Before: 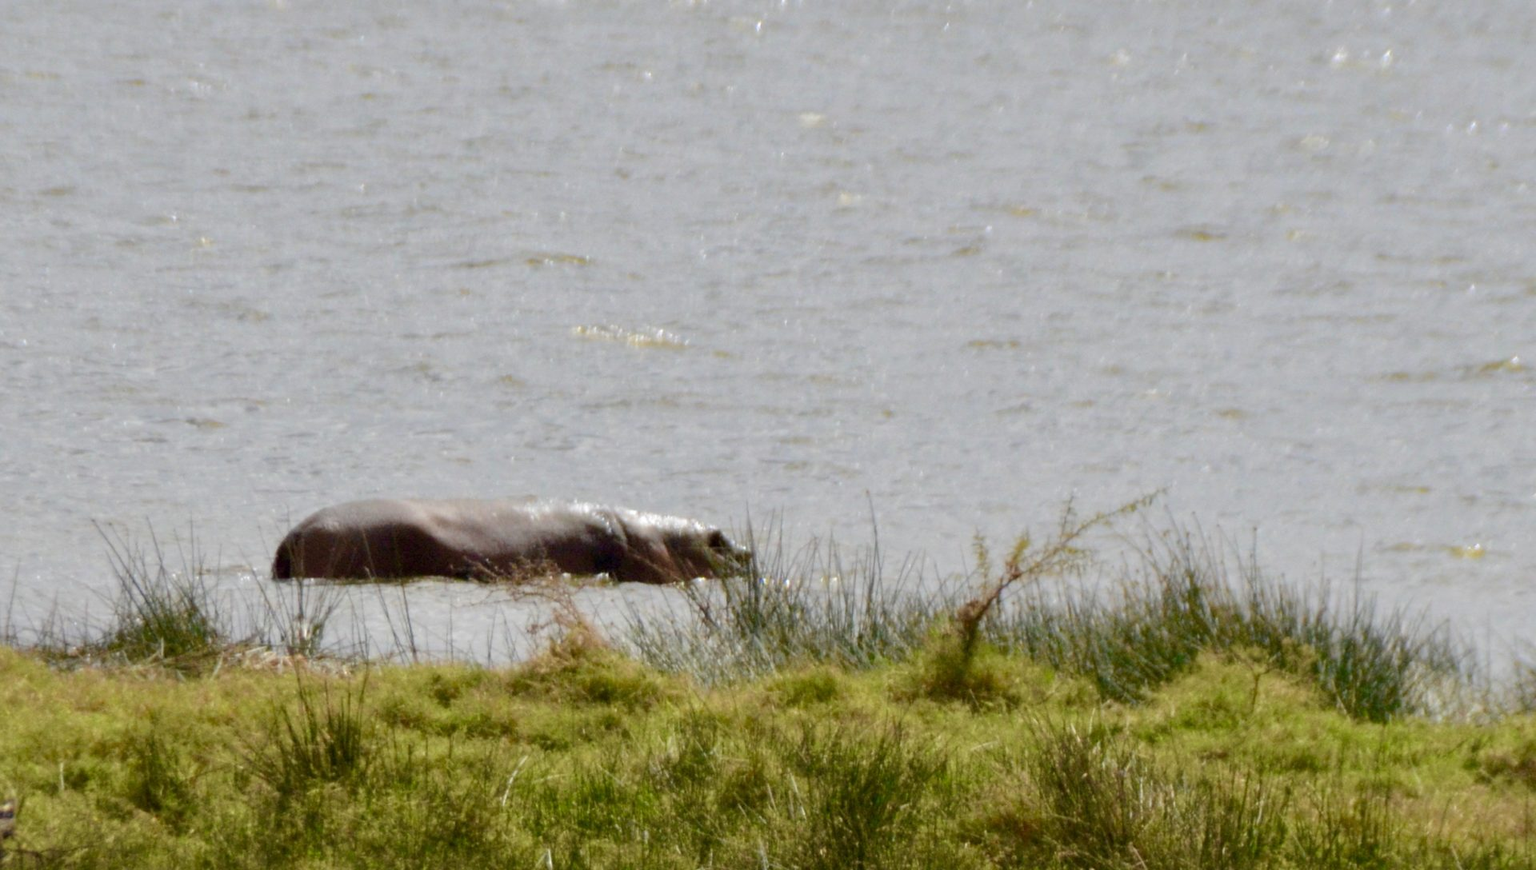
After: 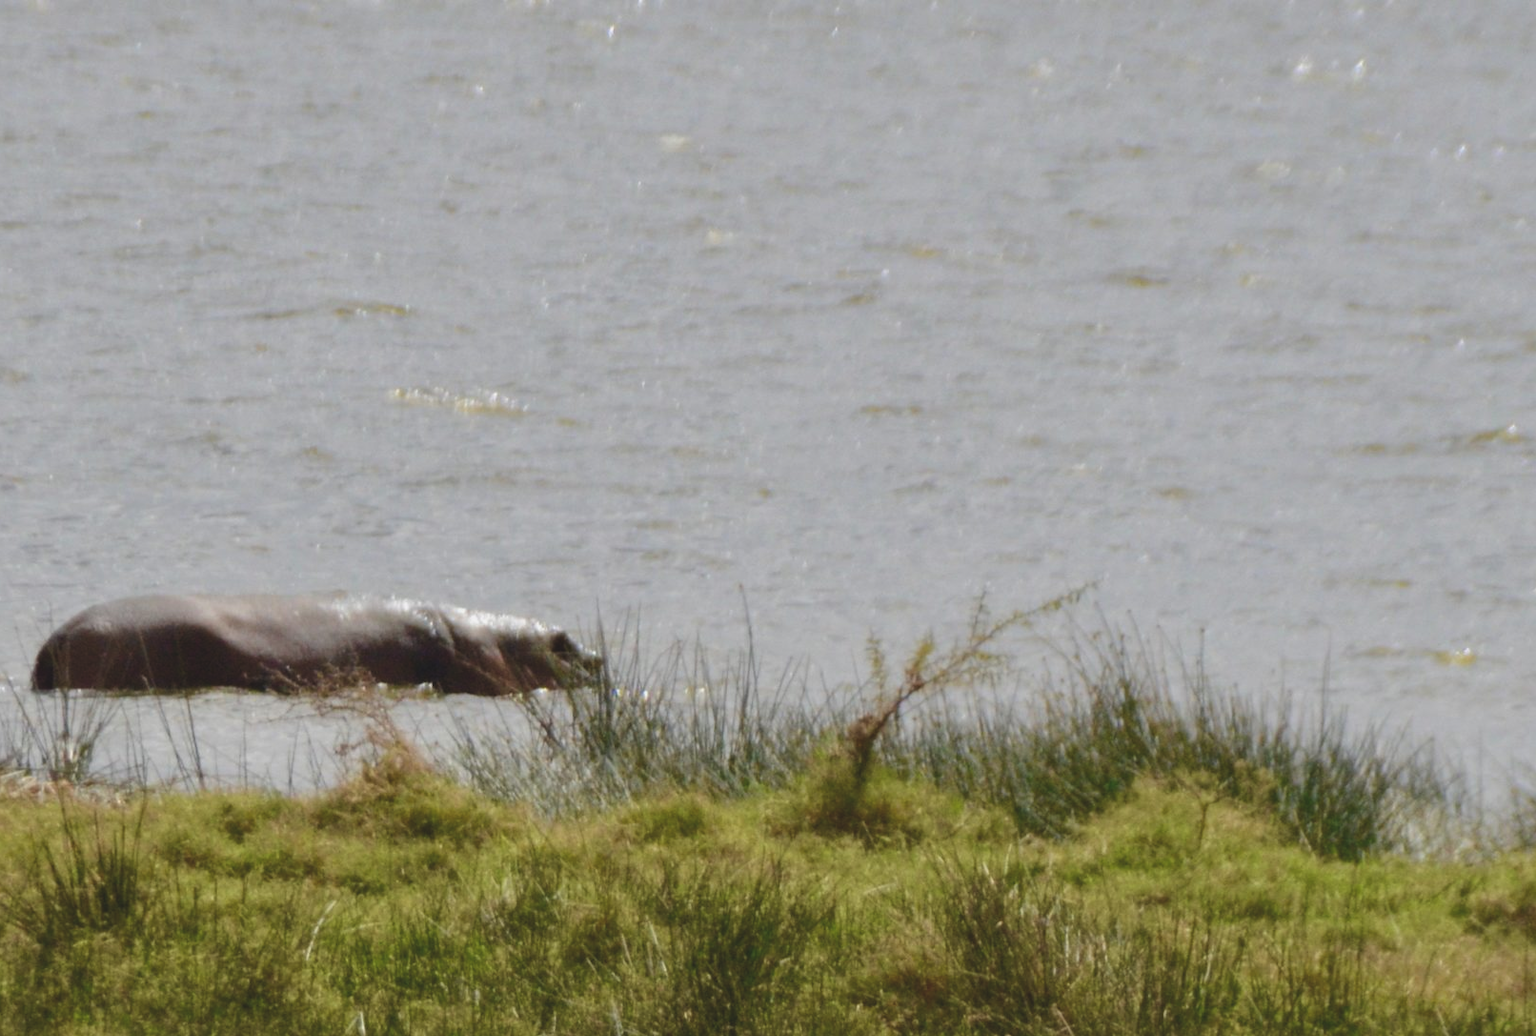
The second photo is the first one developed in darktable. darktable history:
crop: left 16.028%
exposure: black level correction -0.014, exposure -0.194 EV, compensate exposure bias true, compensate highlight preservation false
